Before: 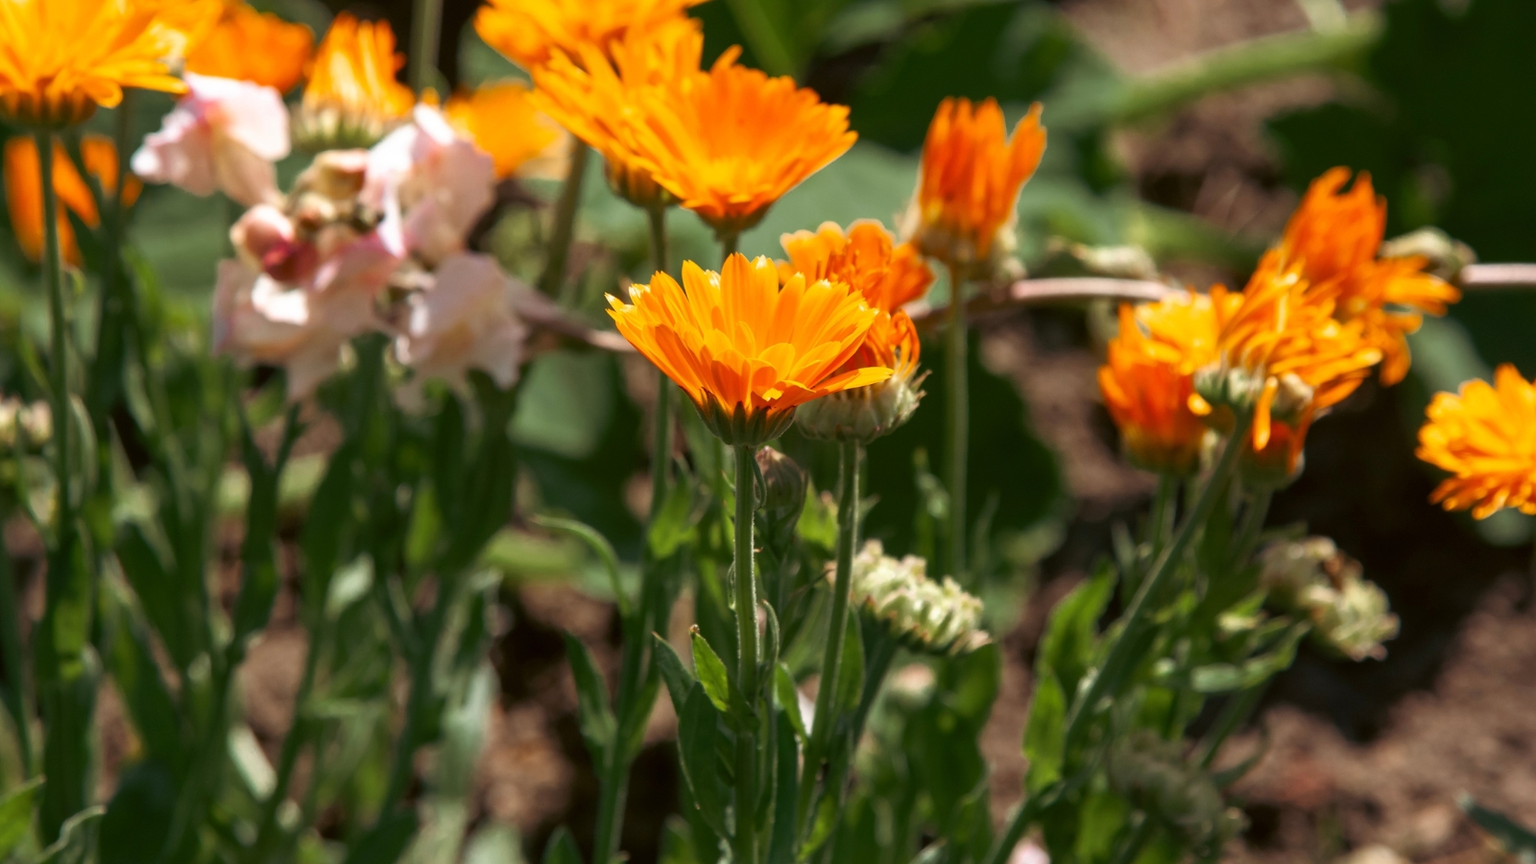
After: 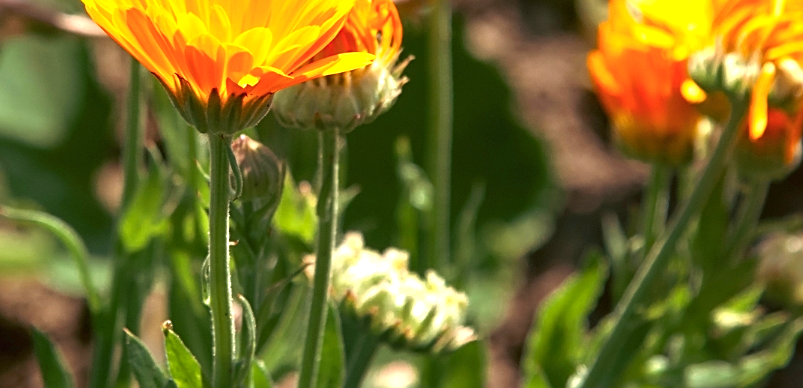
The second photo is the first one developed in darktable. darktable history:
color balance rgb: perceptual saturation grading › global saturation 0.578%, global vibrance 15.095%
crop: left 34.804%, top 36.715%, right 15.003%, bottom 20.086%
exposure: black level correction 0, exposure 0.949 EV, compensate highlight preservation false
tone equalizer: -8 EV -0.561 EV
sharpen: on, module defaults
